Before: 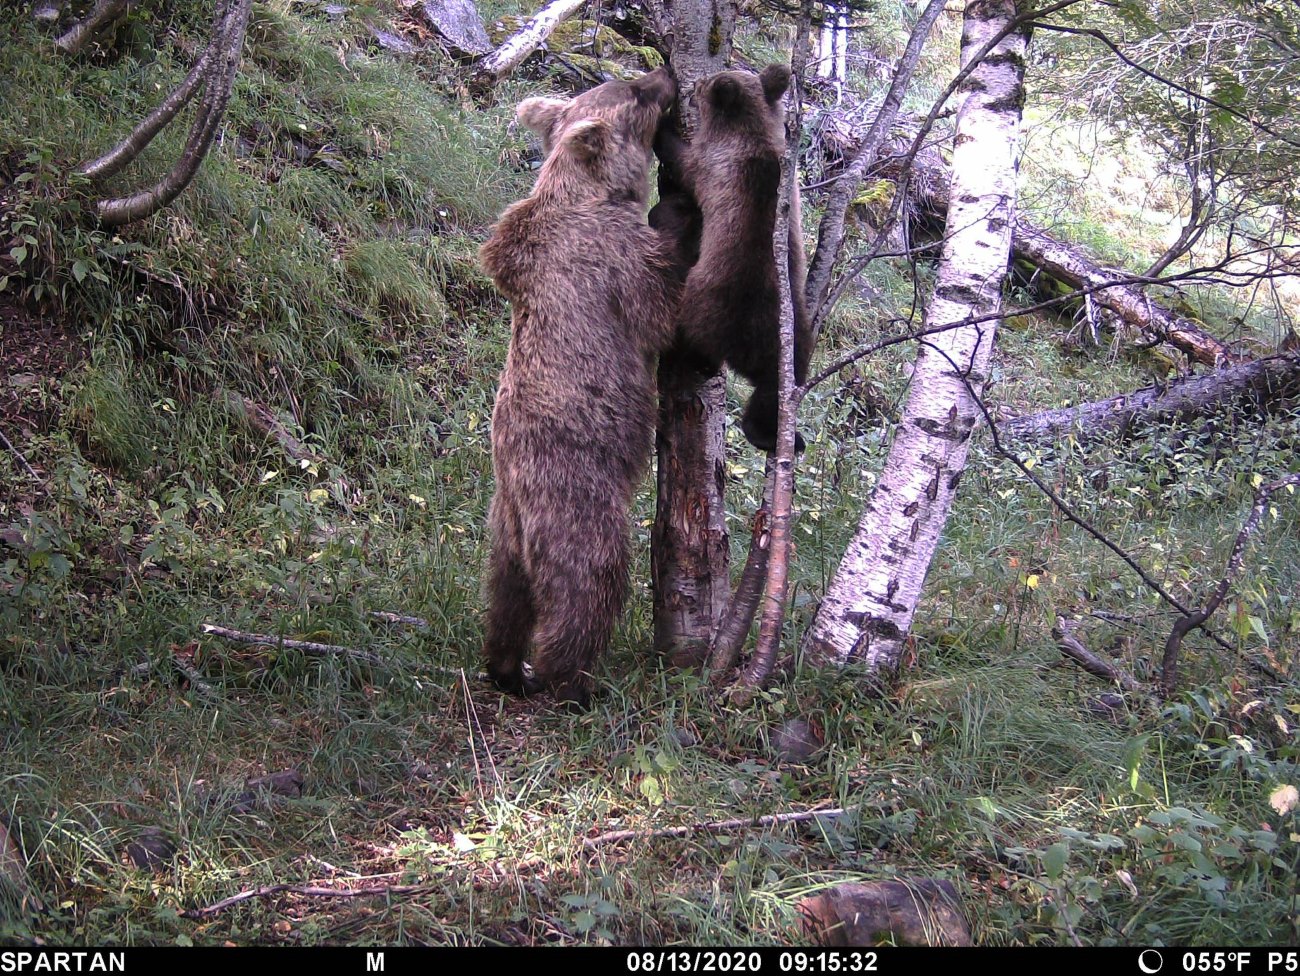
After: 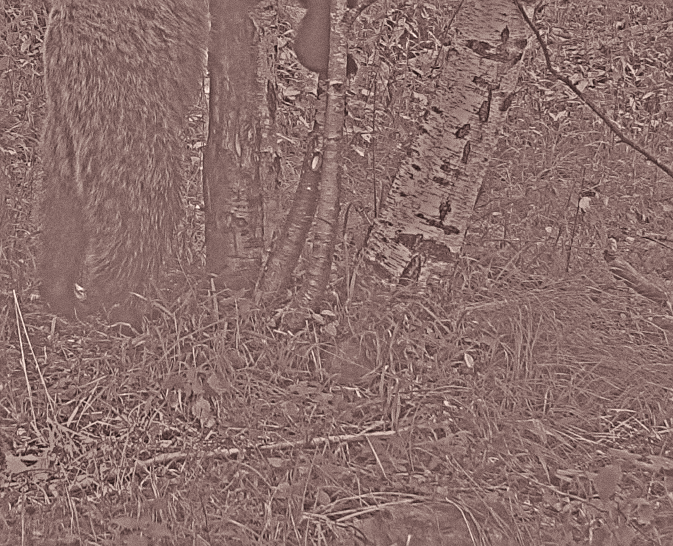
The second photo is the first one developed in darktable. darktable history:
sharpen: on, module defaults
haze removal: strength 0.02, distance 0.25, compatibility mode true, adaptive false
split-toning: shadows › saturation 0.24, highlights › hue 54°, highlights › saturation 0.24
highpass: sharpness 25.84%, contrast boost 14.94%
crop: left 34.479%, top 38.822%, right 13.718%, bottom 5.172%
grain: coarseness 0.09 ISO
color correction: highlights a* 10.21, highlights b* 9.79, shadows a* 8.61, shadows b* 7.88, saturation 0.8
